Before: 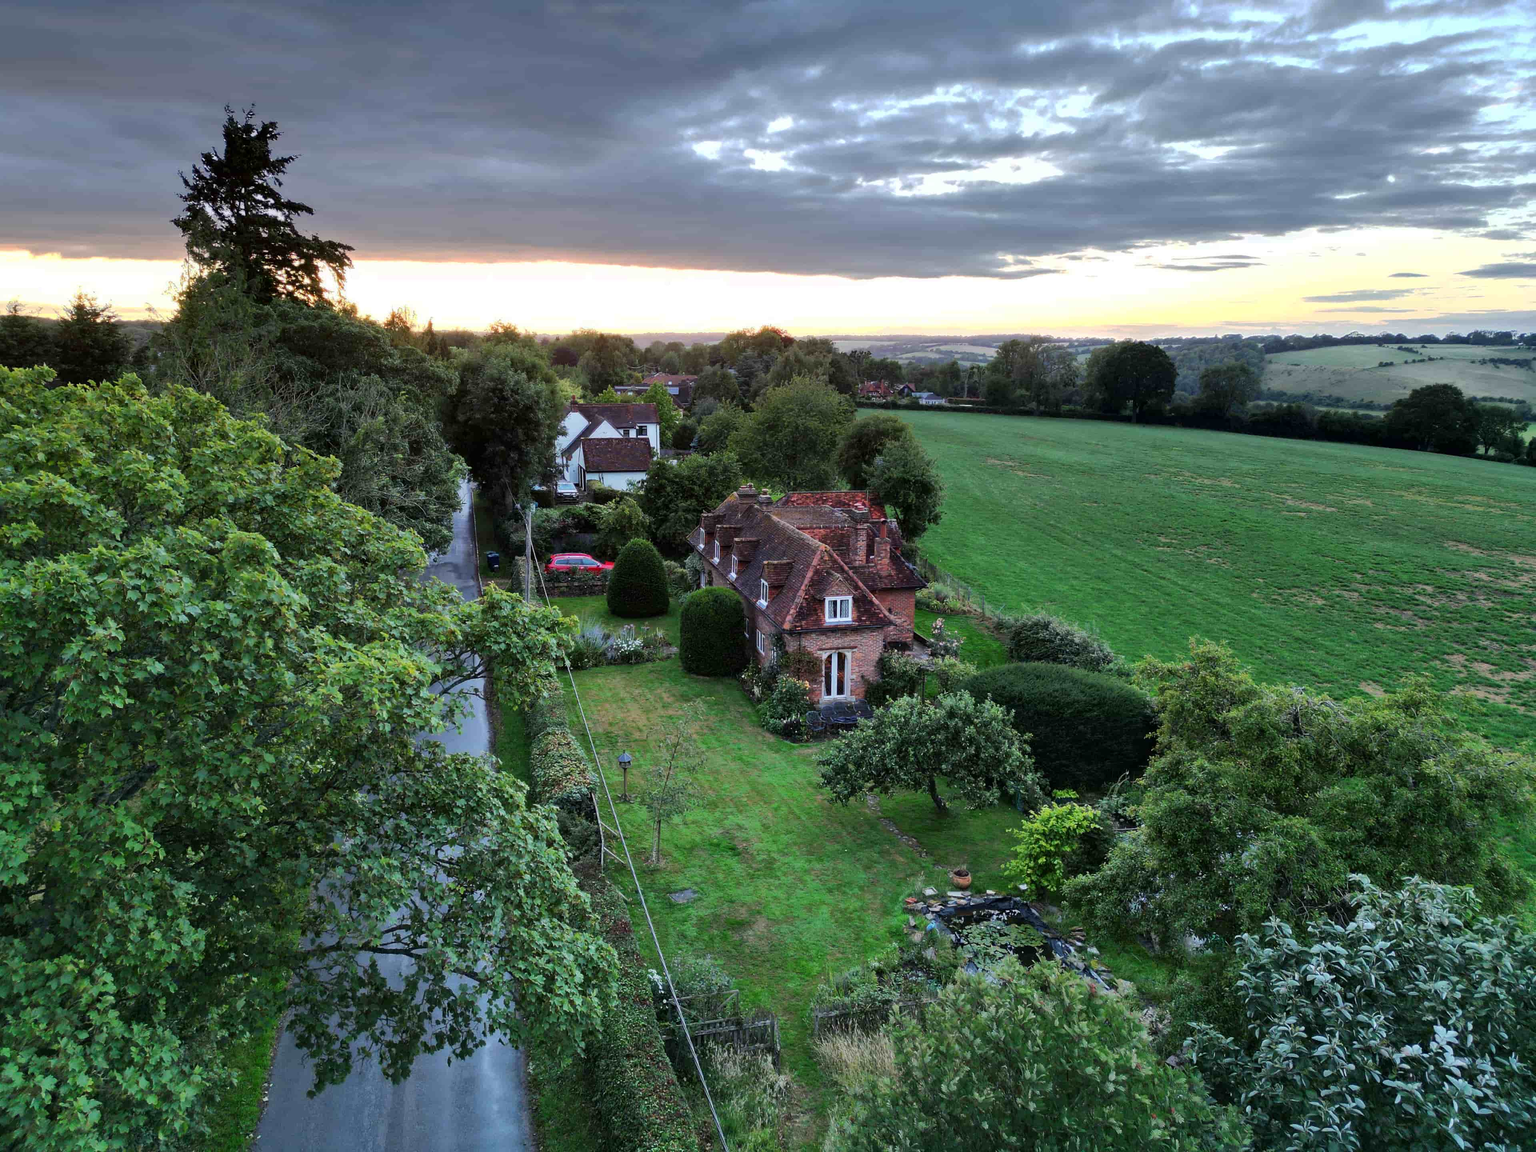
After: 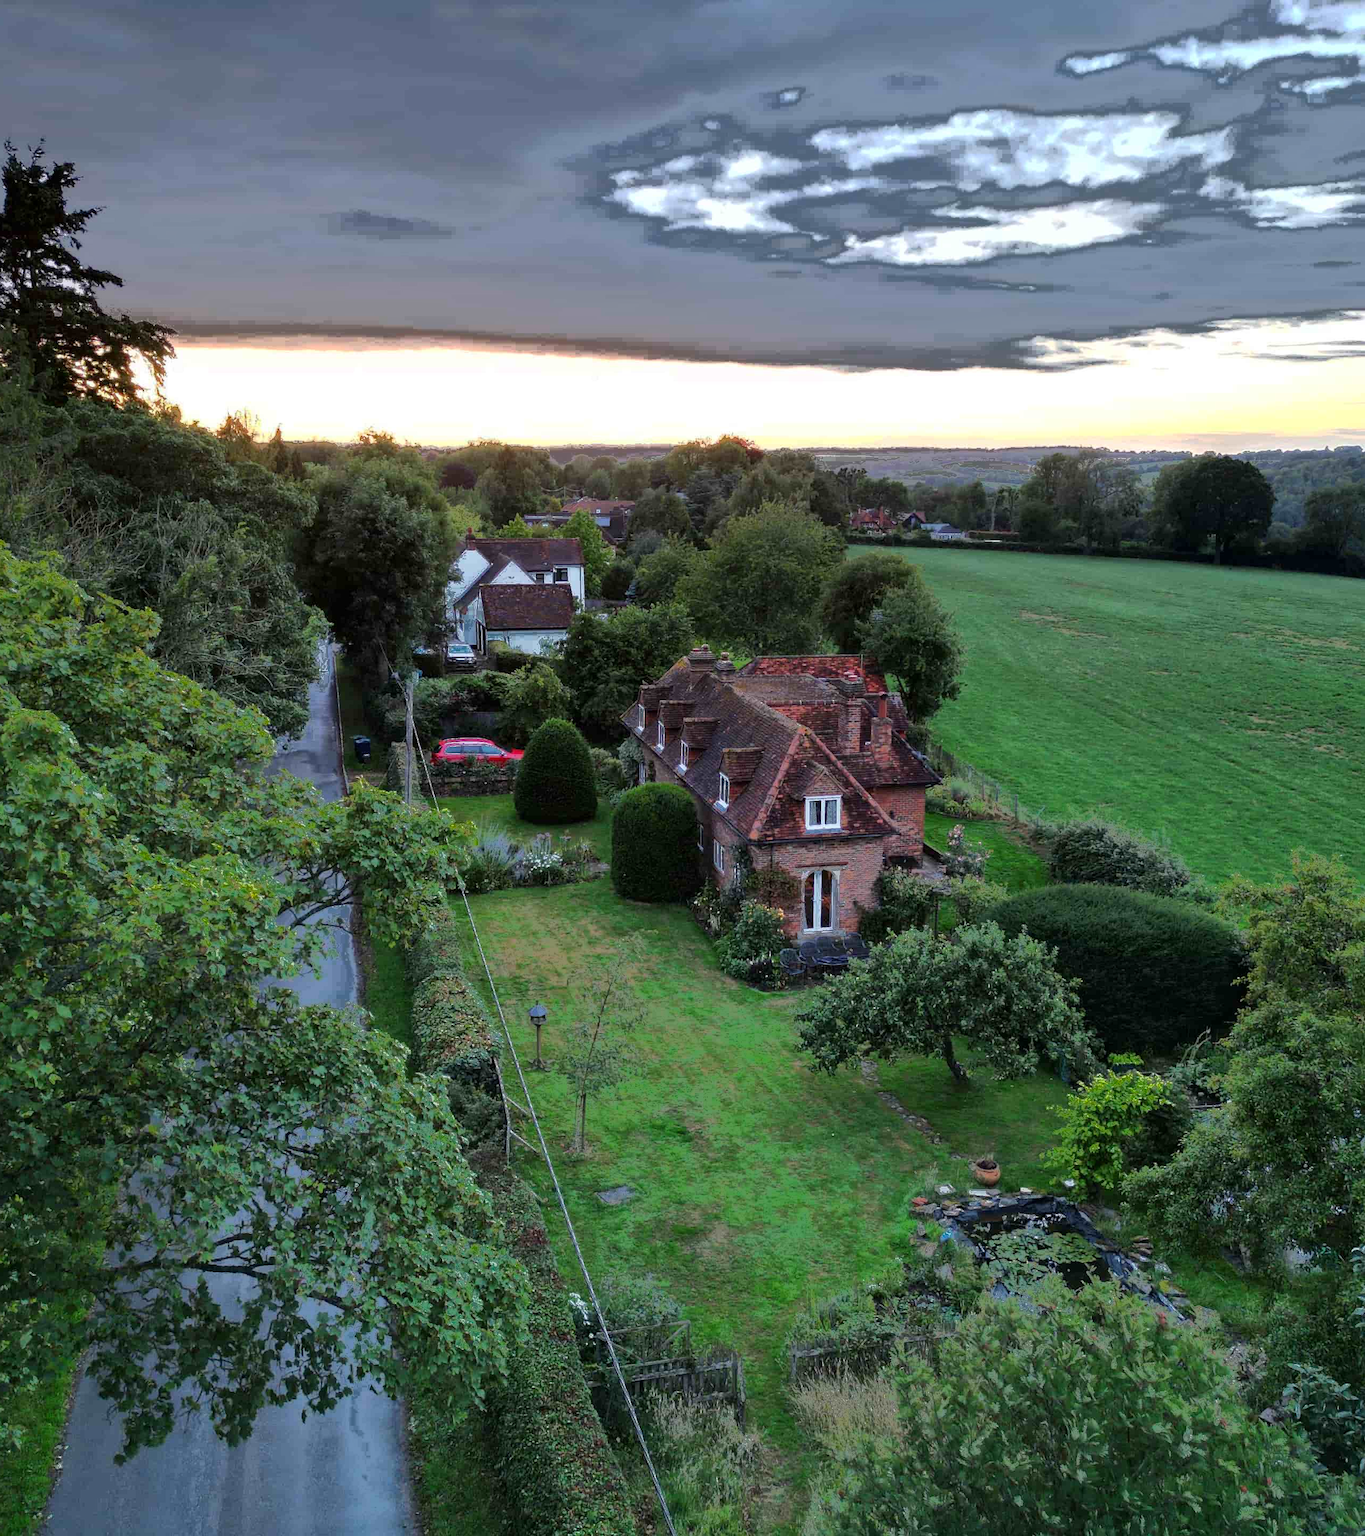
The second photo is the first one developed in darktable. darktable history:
crop and rotate: left 14.436%, right 18.898%
shadows and highlights: radius 93.07, shadows -14.46, white point adjustment 0.23, highlights 31.48, compress 48.23%, highlights color adjustment 52.79%, soften with gaussian
fill light: exposure -0.73 EV, center 0.69, width 2.2
